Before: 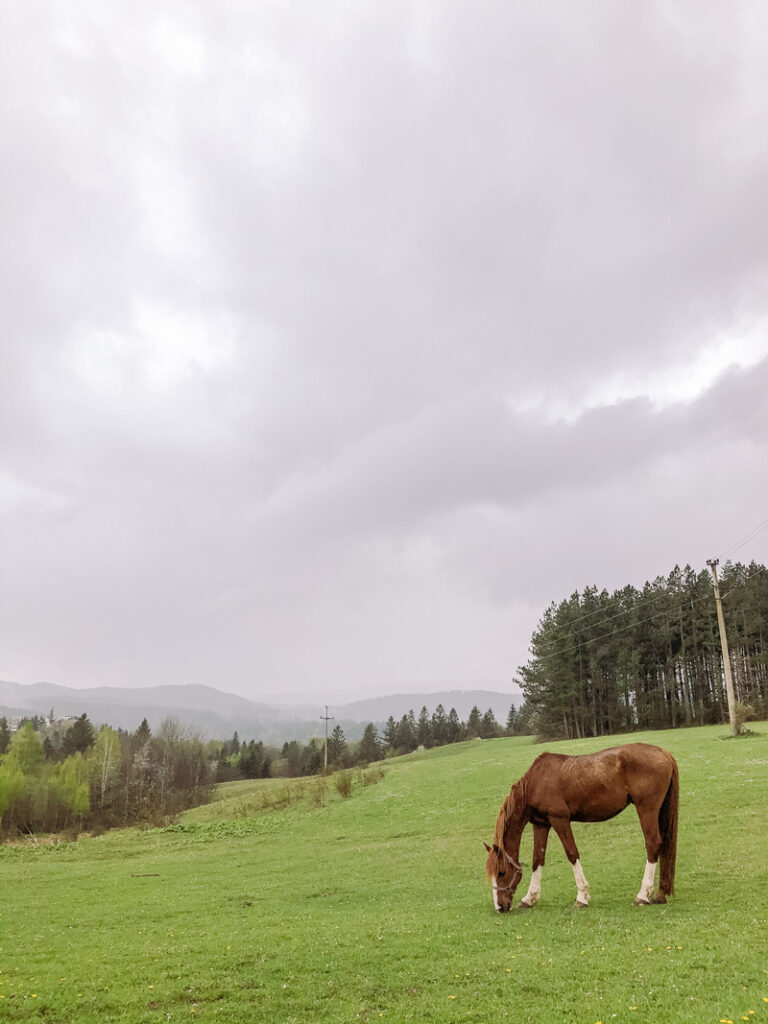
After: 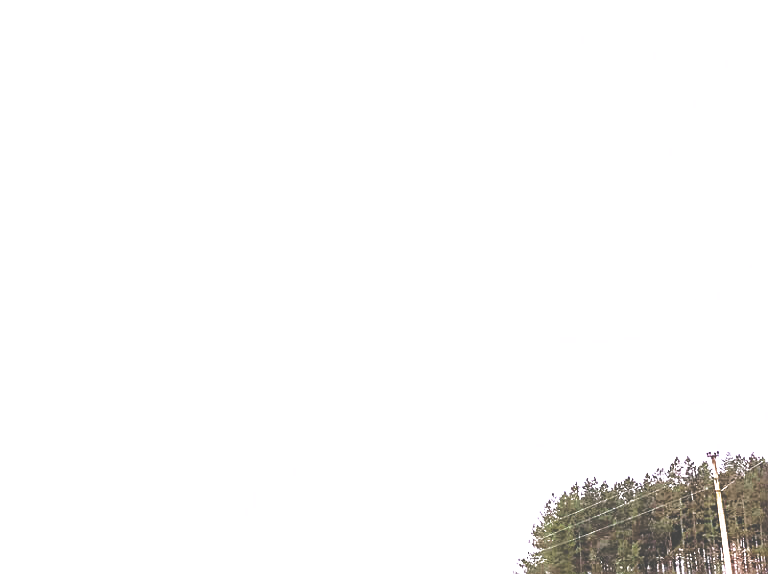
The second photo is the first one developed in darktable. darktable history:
color calibration: illuminant Planckian (black body), x 0.351, y 0.352, temperature 4794.27 K
exposure: black level correction 0, exposure 1.2 EV, compensate highlight preservation false
sharpen: on, module defaults
crop and rotate: top 10.605%, bottom 33.274%
white balance: red 1.066, blue 1.119
base curve: curves: ch0 [(0, 0.036) (0.007, 0.037) (0.604, 0.887) (1, 1)], preserve colors none
shadows and highlights: on, module defaults
